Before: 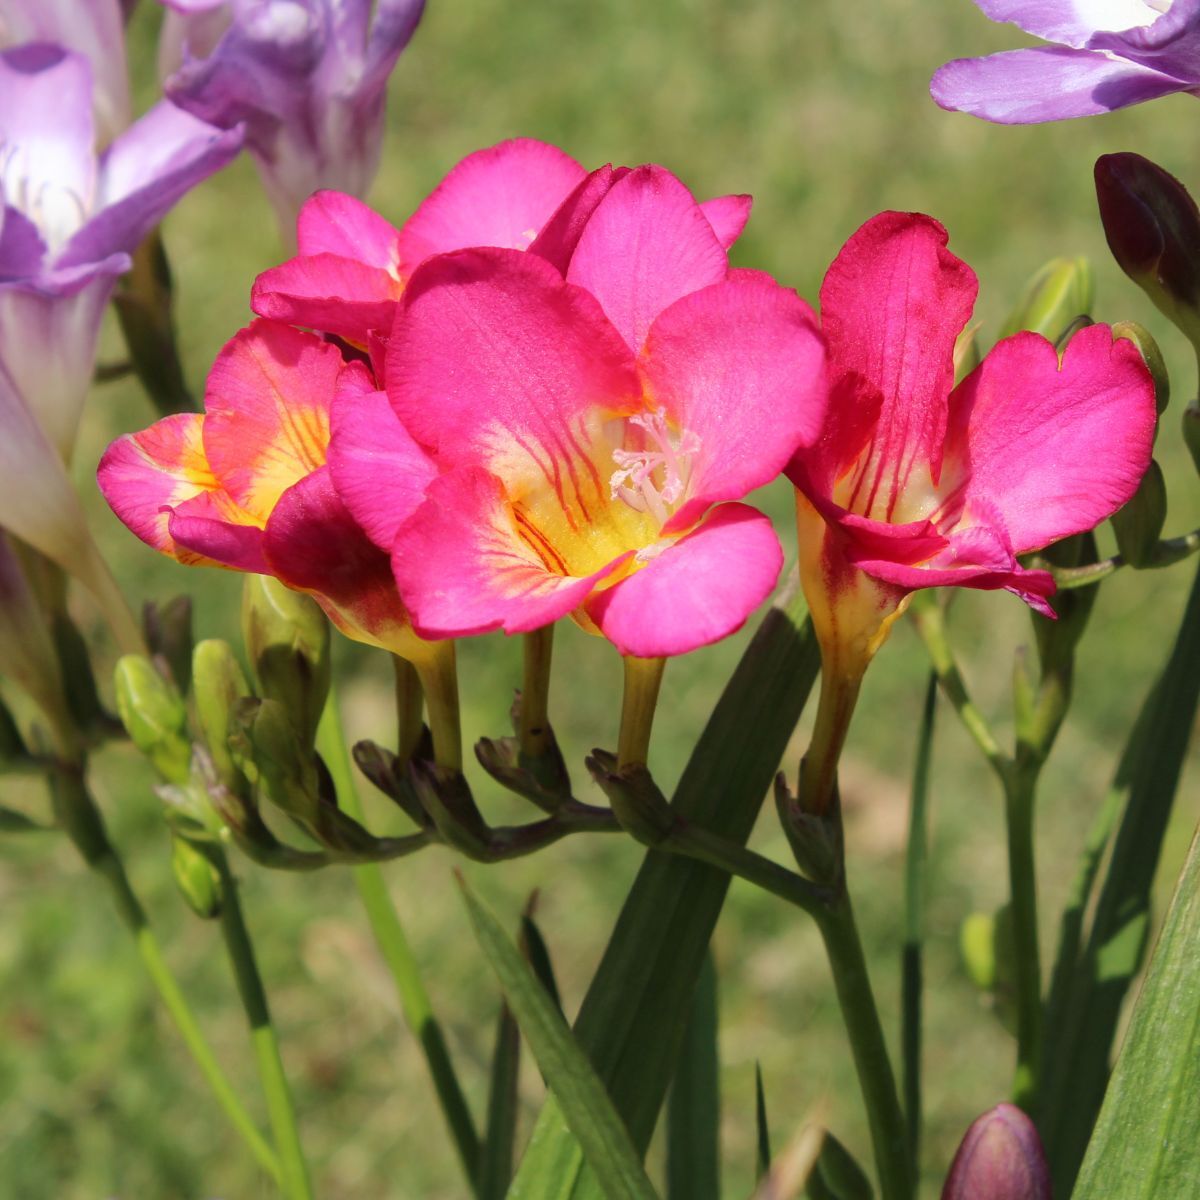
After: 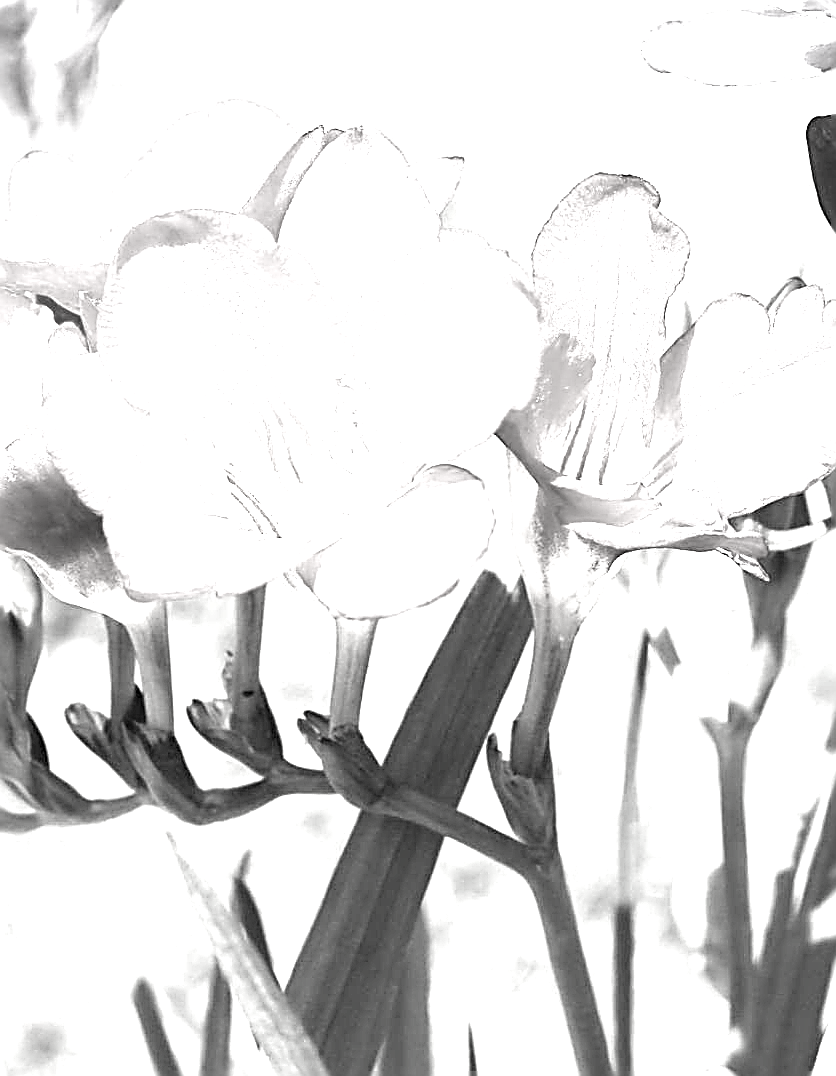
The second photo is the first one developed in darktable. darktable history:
crop and rotate: left 24.014%, top 3.188%, right 6.277%, bottom 7.101%
contrast brightness saturation: saturation -0.99
sharpen: amount 1.845
exposure: black level correction 0, exposure 1.918 EV, compensate highlight preservation false
tone equalizer: -8 EV -0.735 EV, -7 EV -0.739 EV, -6 EV -0.591 EV, -5 EV -0.408 EV, -3 EV 0.376 EV, -2 EV 0.6 EV, -1 EV 0.687 EV, +0 EV 0.725 EV
